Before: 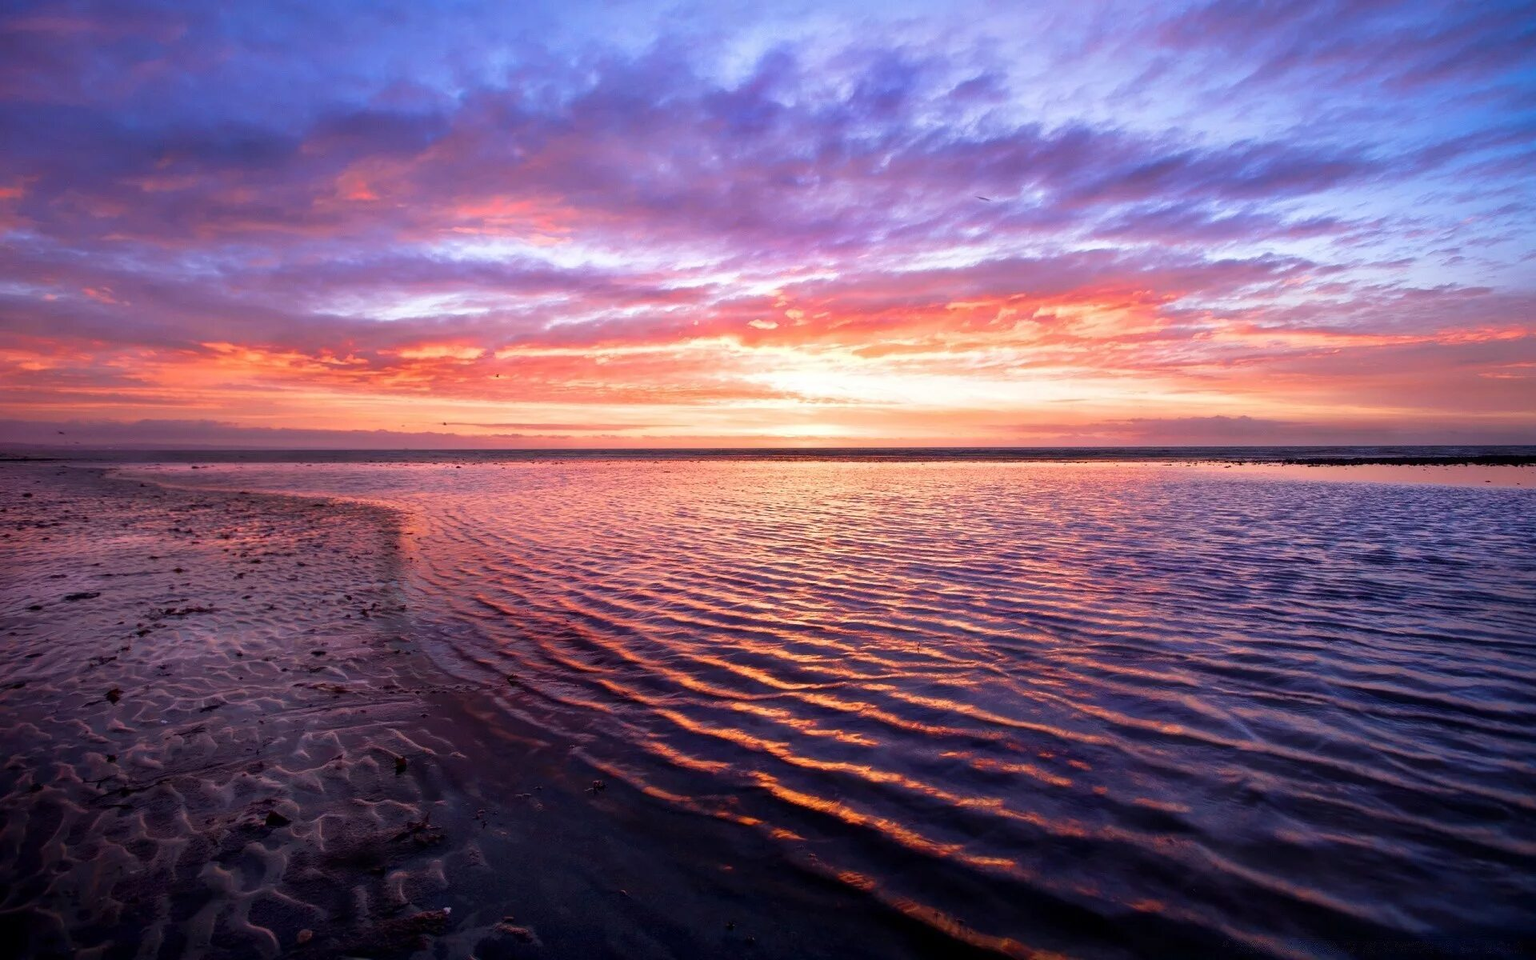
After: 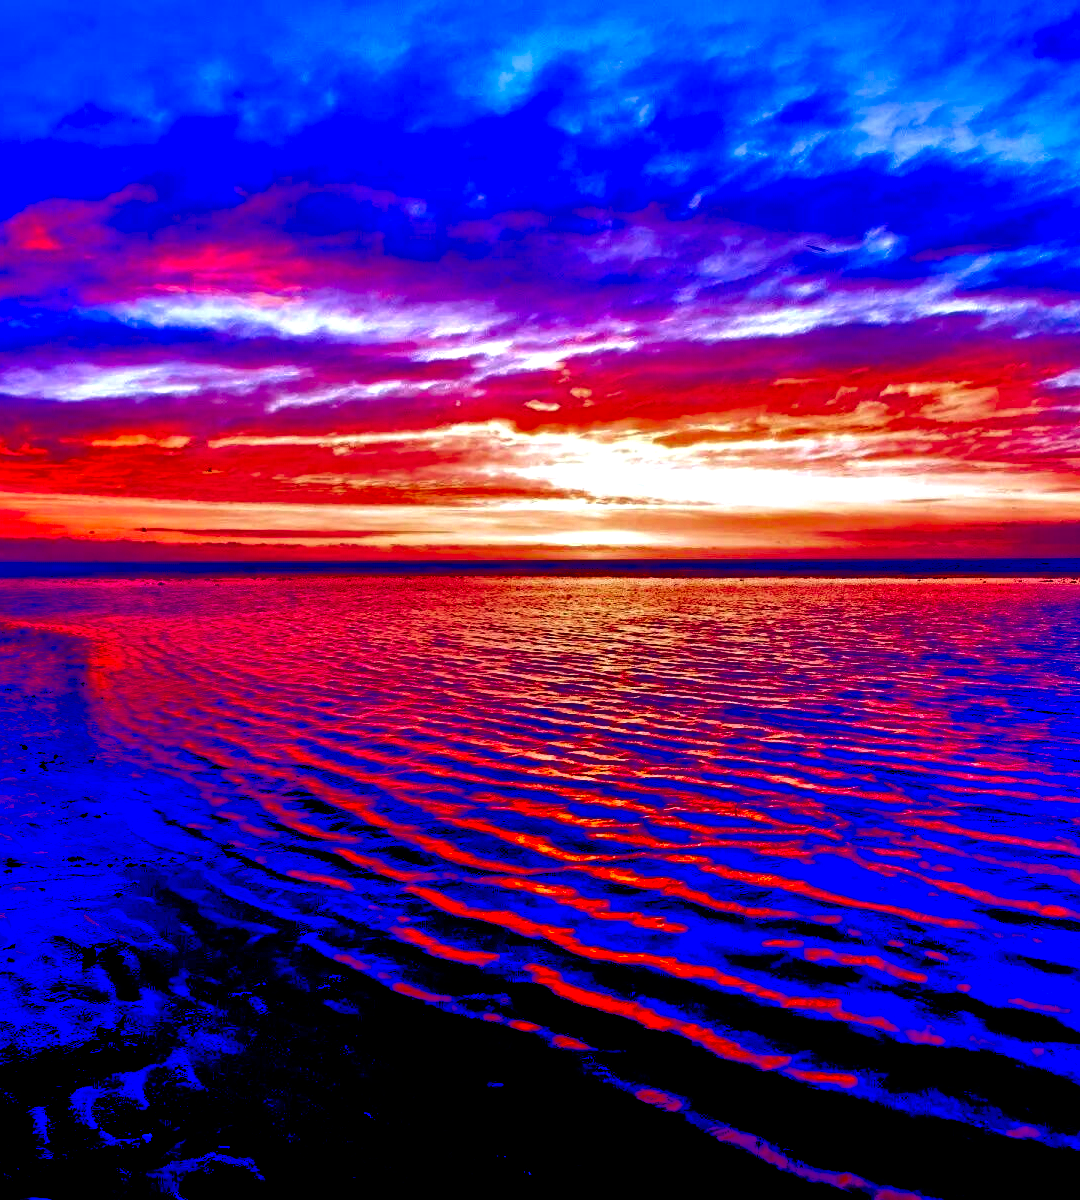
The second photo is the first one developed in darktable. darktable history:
color balance rgb: shadows lift › luminance -41.13%, shadows lift › chroma 14.13%, shadows lift › hue 260°, power › luminance -3.76%, power › chroma 0.56%, power › hue 40.37°, highlights gain › luminance 16.81%, highlights gain › chroma 2.94%, highlights gain › hue 260°, global offset › luminance -0.29%, global offset › chroma 0.31%, global offset › hue 260°, perceptual saturation grading › global saturation 20%, perceptual saturation grading › highlights -13.92%, perceptual saturation grading › shadows 50%
contrast brightness saturation: brightness -1, saturation 1
shadows and highlights: highlights color adjustment 0%, soften with gaussian
crop: left 21.496%, right 22.254%
